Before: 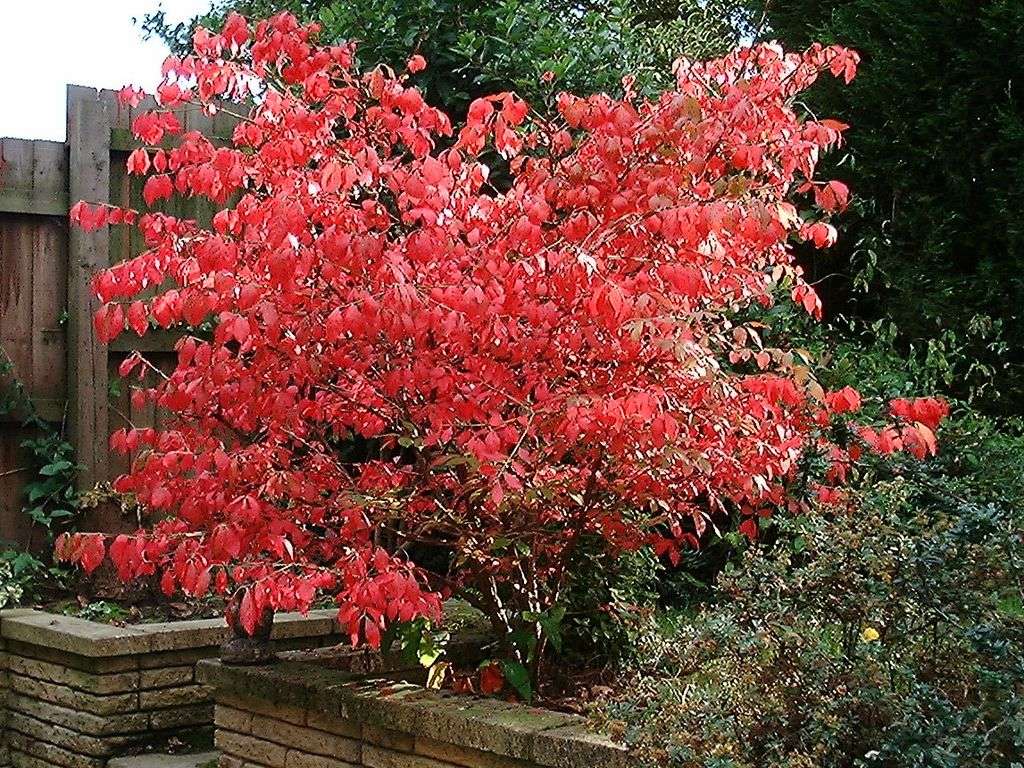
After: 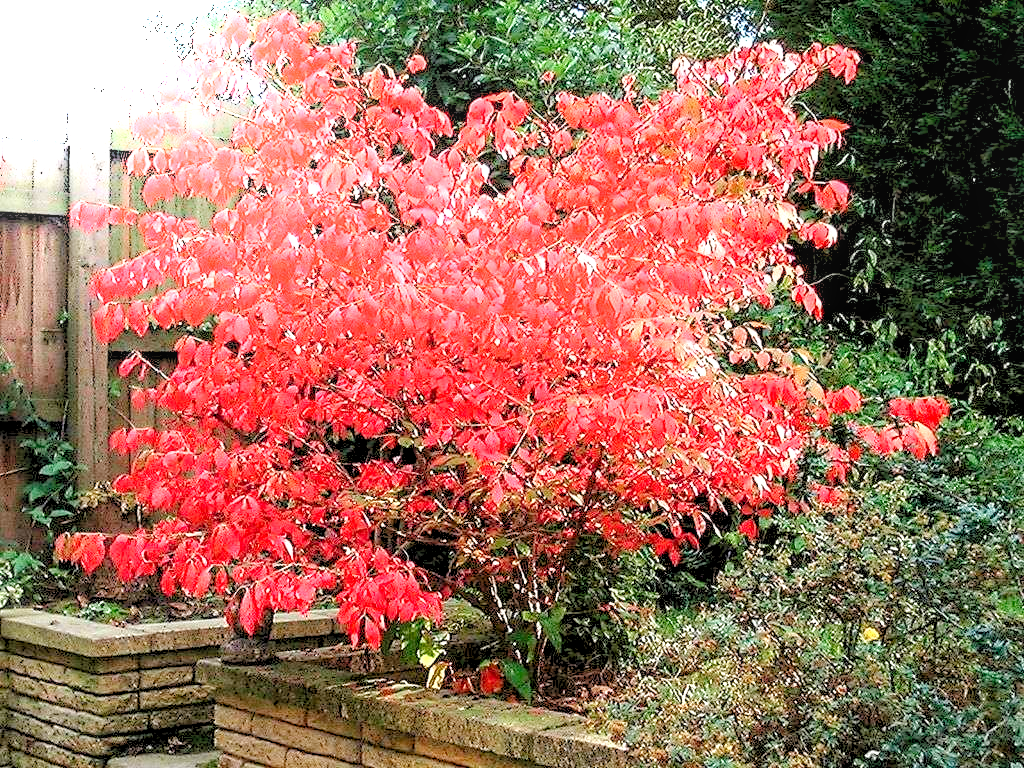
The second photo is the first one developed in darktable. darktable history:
shadows and highlights: shadows -21.95, highlights 99.18, soften with gaussian
exposure: exposure 0.548 EV, compensate highlight preservation false
levels: levels [0.072, 0.414, 0.976]
local contrast: on, module defaults
